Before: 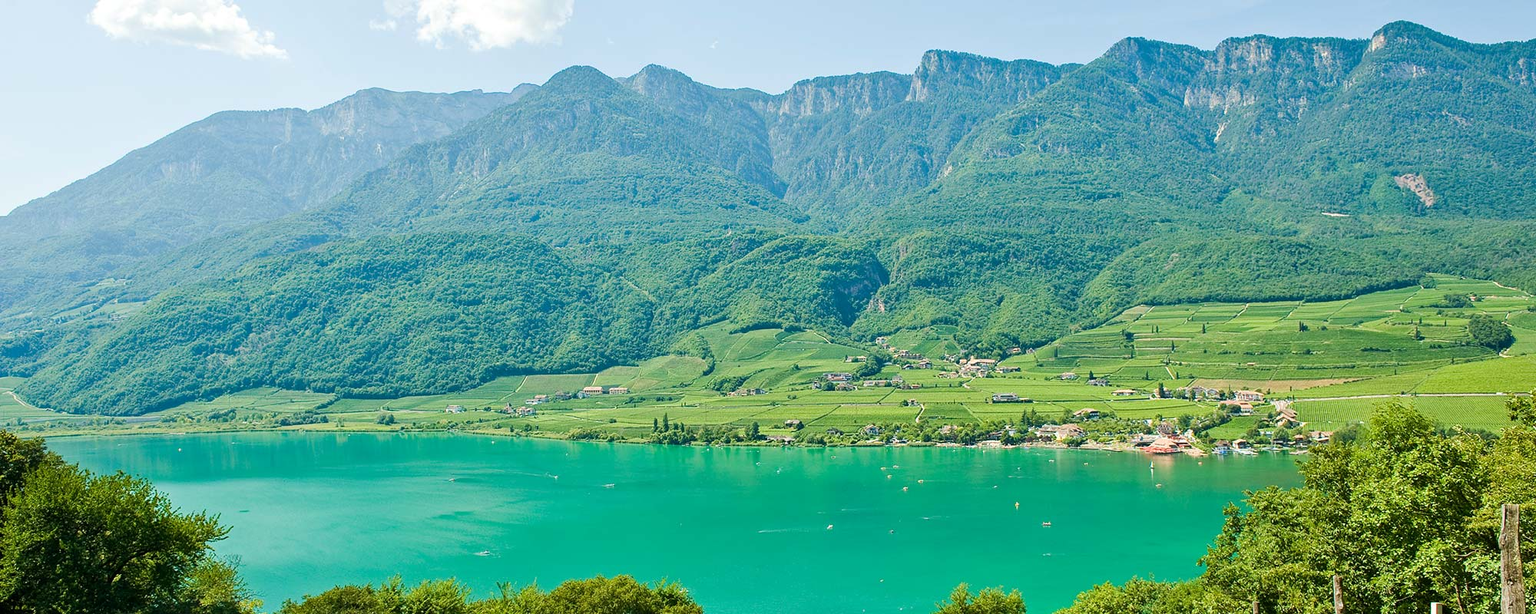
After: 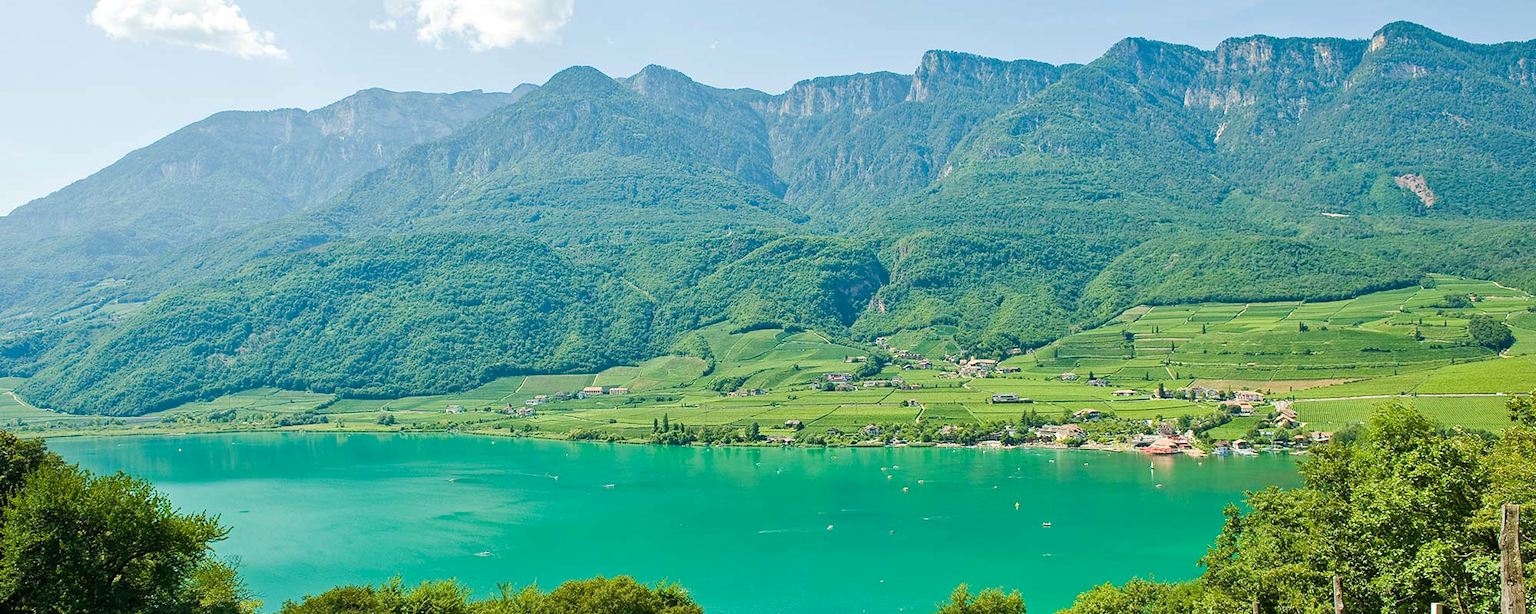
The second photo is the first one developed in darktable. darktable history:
shadows and highlights: shadows 25, highlights -23.85
